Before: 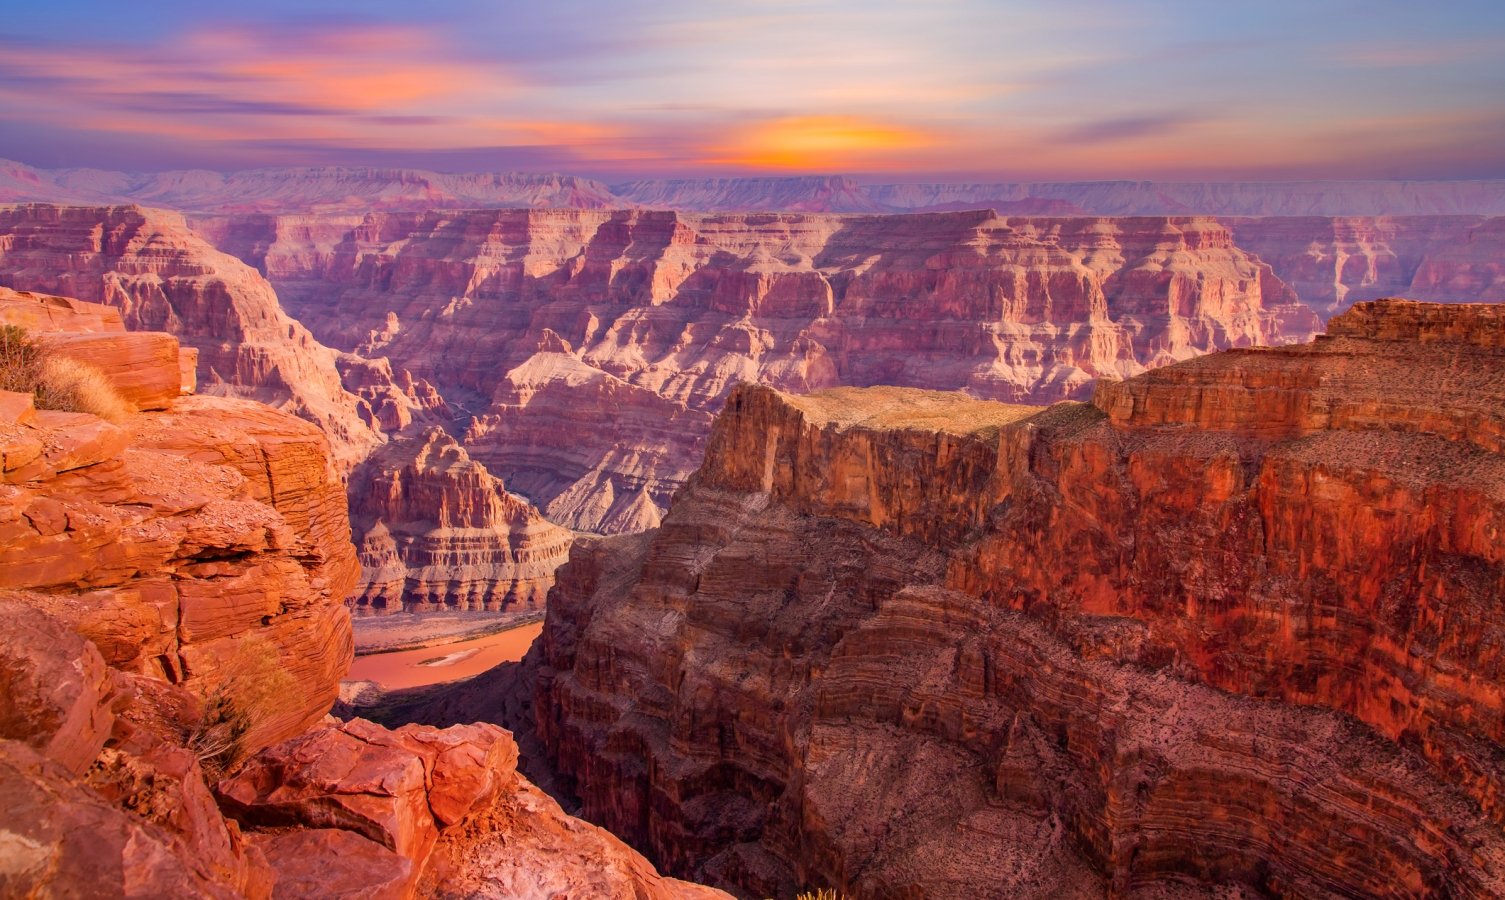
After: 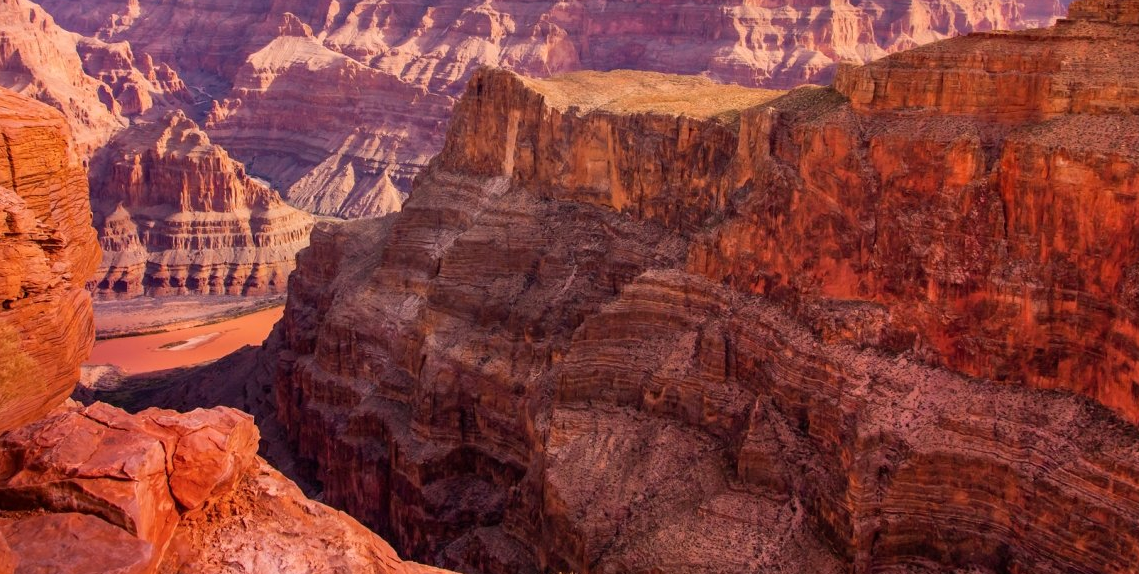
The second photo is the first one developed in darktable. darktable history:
crop and rotate: left 17.299%, top 35.115%, right 7.015%, bottom 1.024%
shadows and highlights: shadows 30.86, highlights 0, soften with gaussian
